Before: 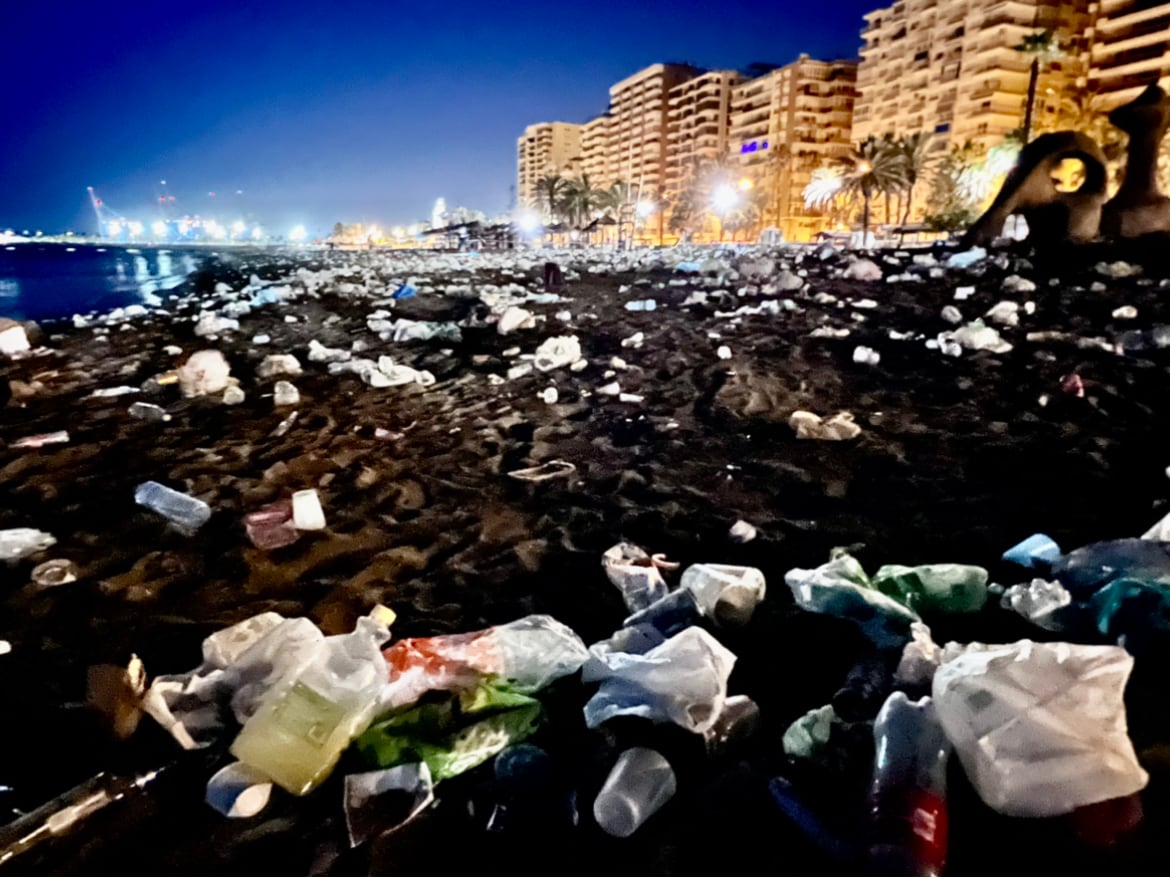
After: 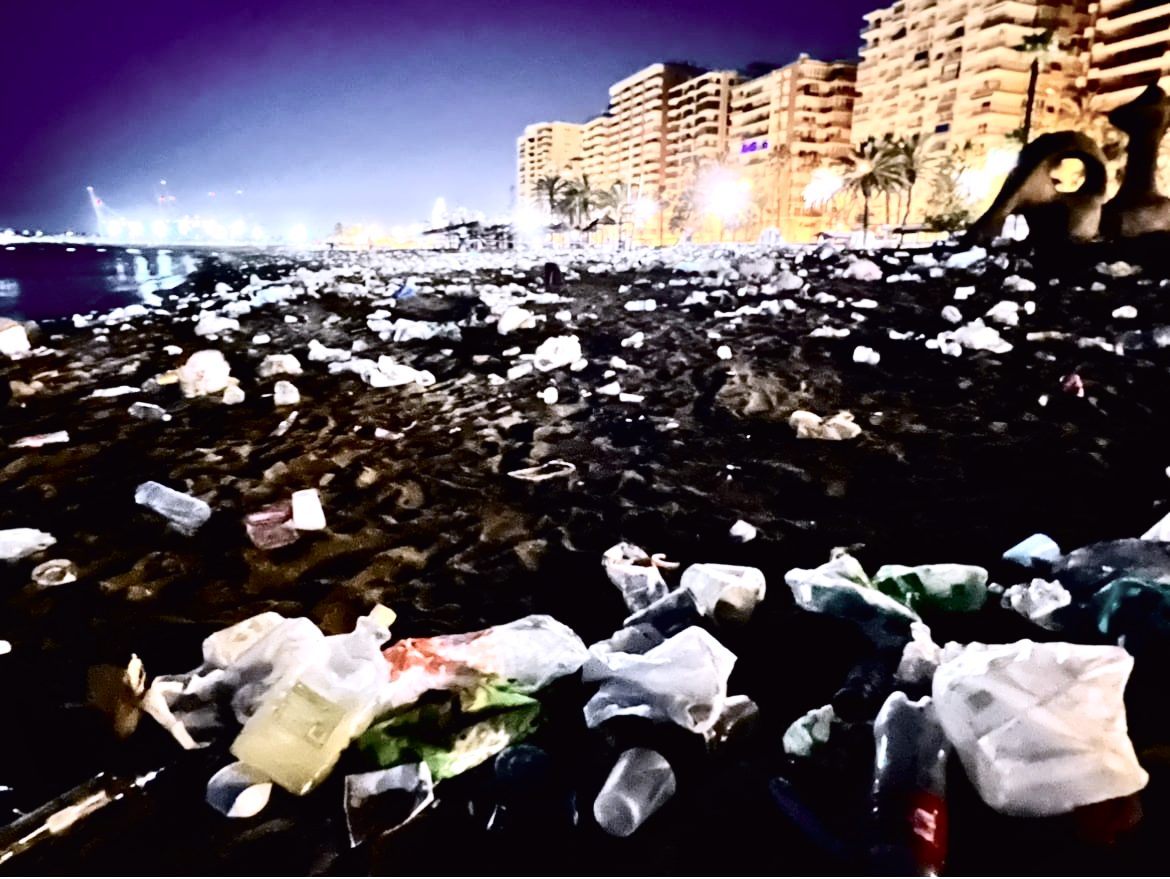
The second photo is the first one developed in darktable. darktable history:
white balance: red 1.004, blue 1.096
tone curve: curves: ch0 [(0, 0.011) (0.053, 0.026) (0.174, 0.115) (0.398, 0.444) (0.673, 0.775) (0.829, 0.906) (0.991, 0.981)]; ch1 [(0, 0) (0.264, 0.22) (0.407, 0.373) (0.463, 0.457) (0.492, 0.501) (0.512, 0.513) (0.54, 0.543) (0.585, 0.617) (0.659, 0.686) (0.78, 0.8) (1, 1)]; ch2 [(0, 0) (0.438, 0.449) (0.473, 0.469) (0.503, 0.5) (0.523, 0.534) (0.562, 0.591) (0.612, 0.627) (0.701, 0.707) (1, 1)], color space Lab, independent channels, preserve colors none
exposure: black level correction 0, exposure 0.5 EV, compensate exposure bias true, compensate highlight preservation false
contrast brightness saturation: contrast 0.1, saturation -0.36
local contrast: mode bilateral grid, contrast 100, coarseness 100, detail 108%, midtone range 0.2
